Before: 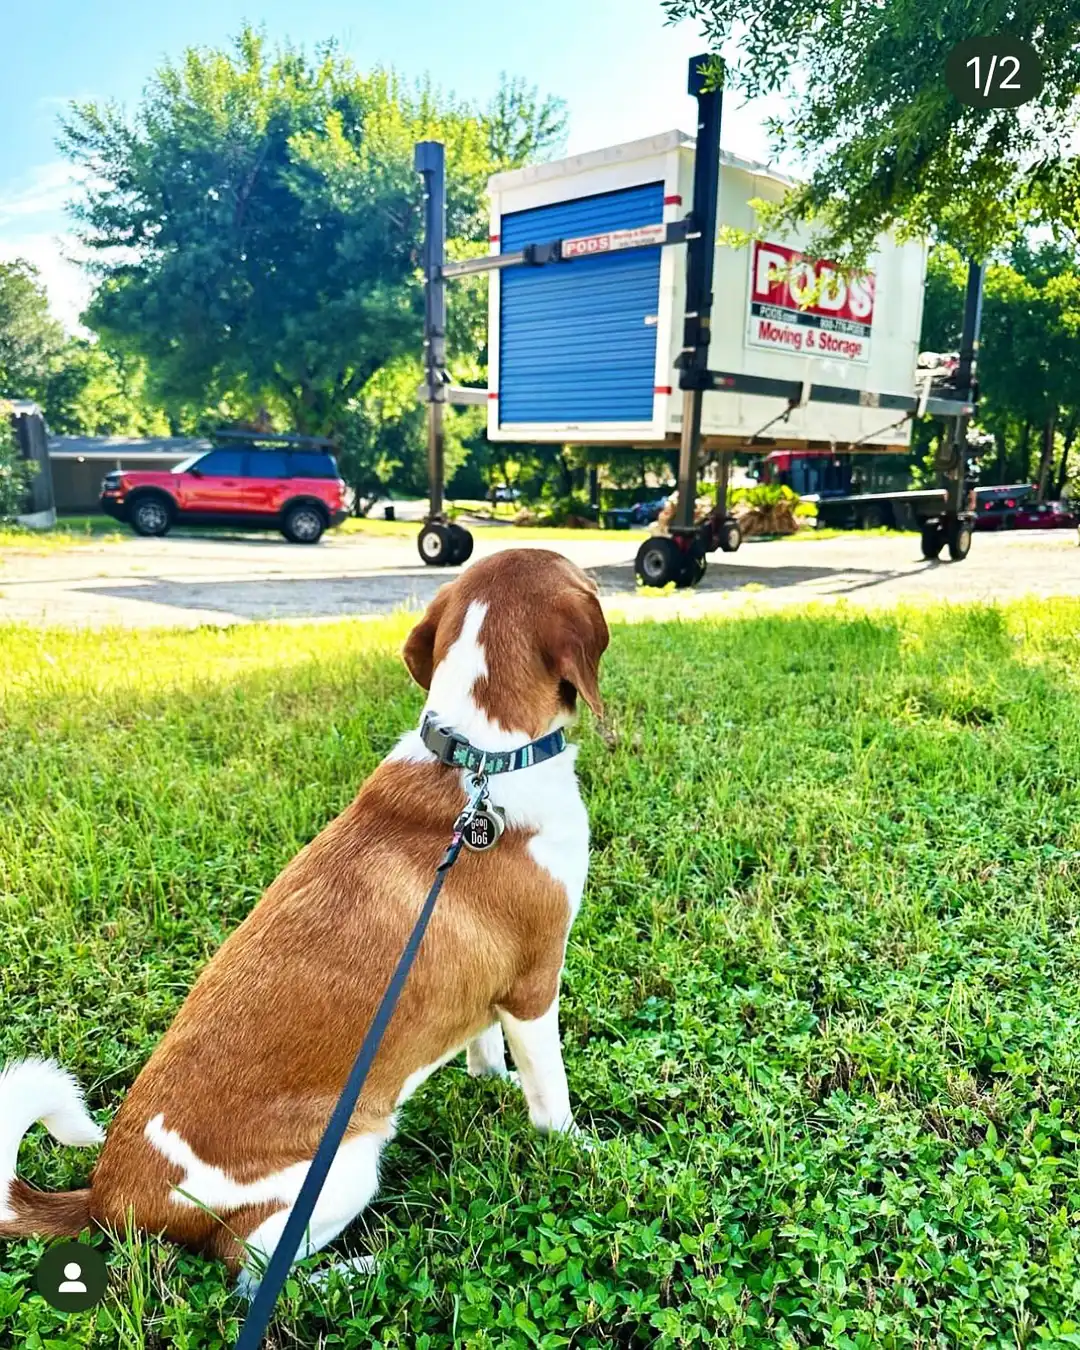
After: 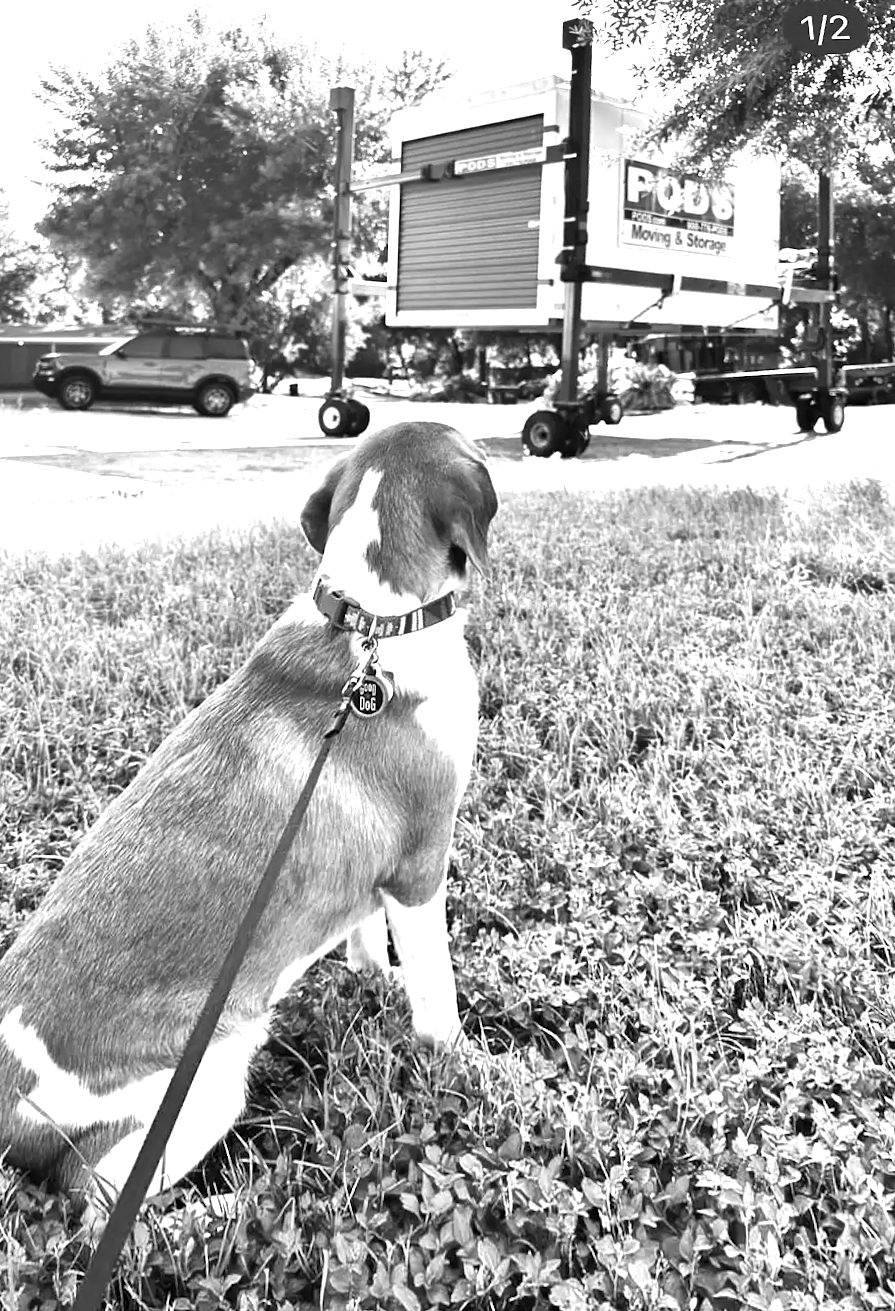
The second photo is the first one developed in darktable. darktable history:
exposure: black level correction 0, exposure 0.7 EV, compensate exposure bias true, compensate highlight preservation false
monochrome: on, module defaults
shadows and highlights: shadows 4.1, highlights -17.6, soften with gaussian
rotate and perspective: rotation 0.72°, lens shift (vertical) -0.352, lens shift (horizontal) -0.051, crop left 0.152, crop right 0.859, crop top 0.019, crop bottom 0.964
local contrast: mode bilateral grid, contrast 20, coarseness 50, detail 120%, midtone range 0.2
